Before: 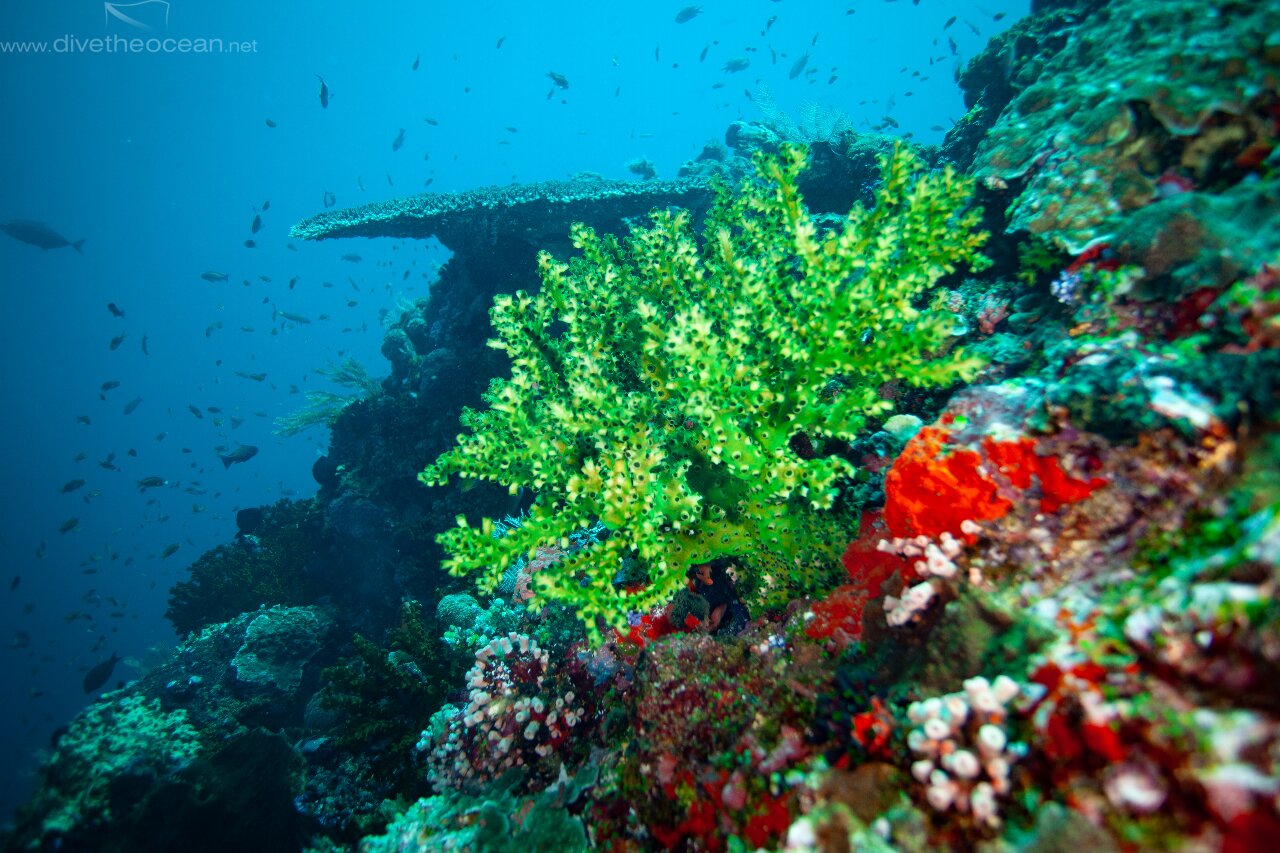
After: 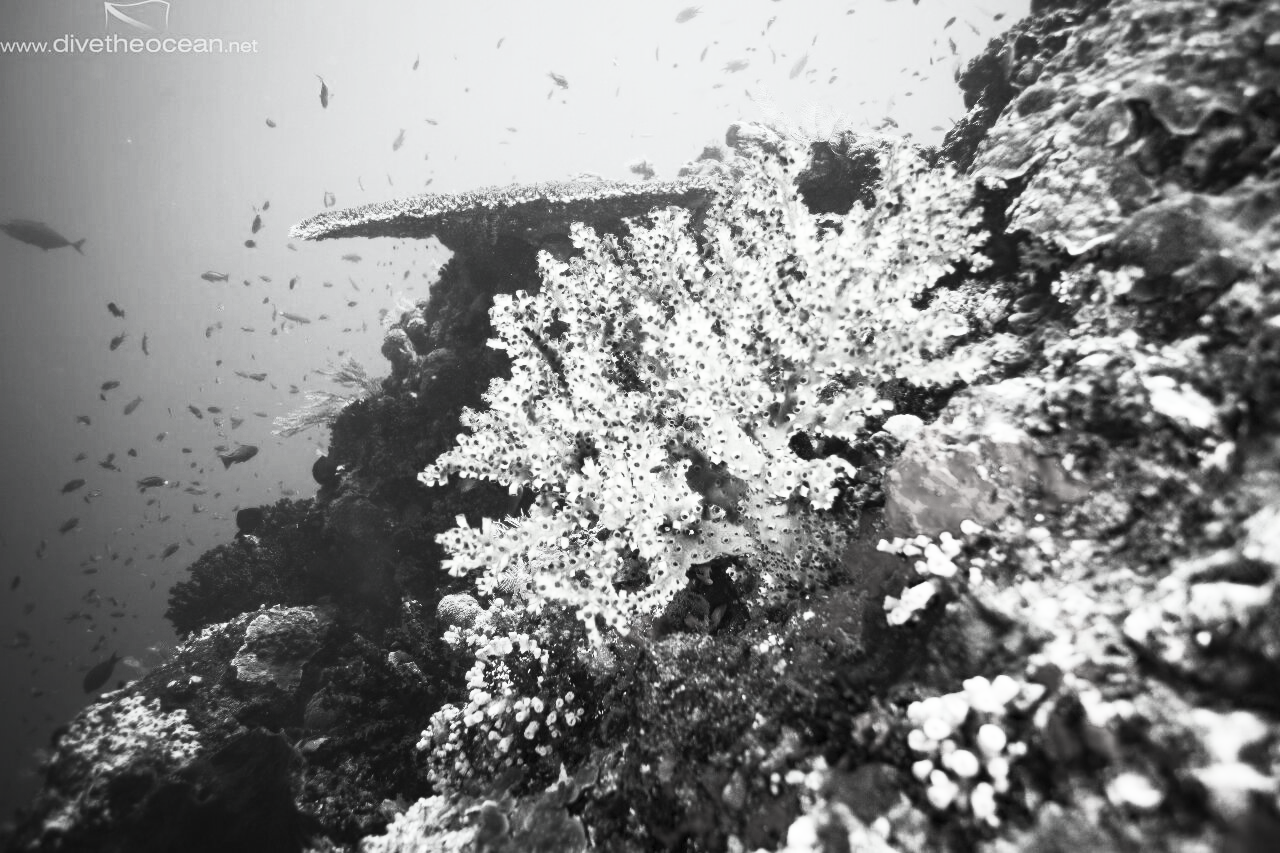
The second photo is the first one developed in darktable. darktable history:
contrast brightness saturation: contrast 0.547, brightness 0.47, saturation -0.985
